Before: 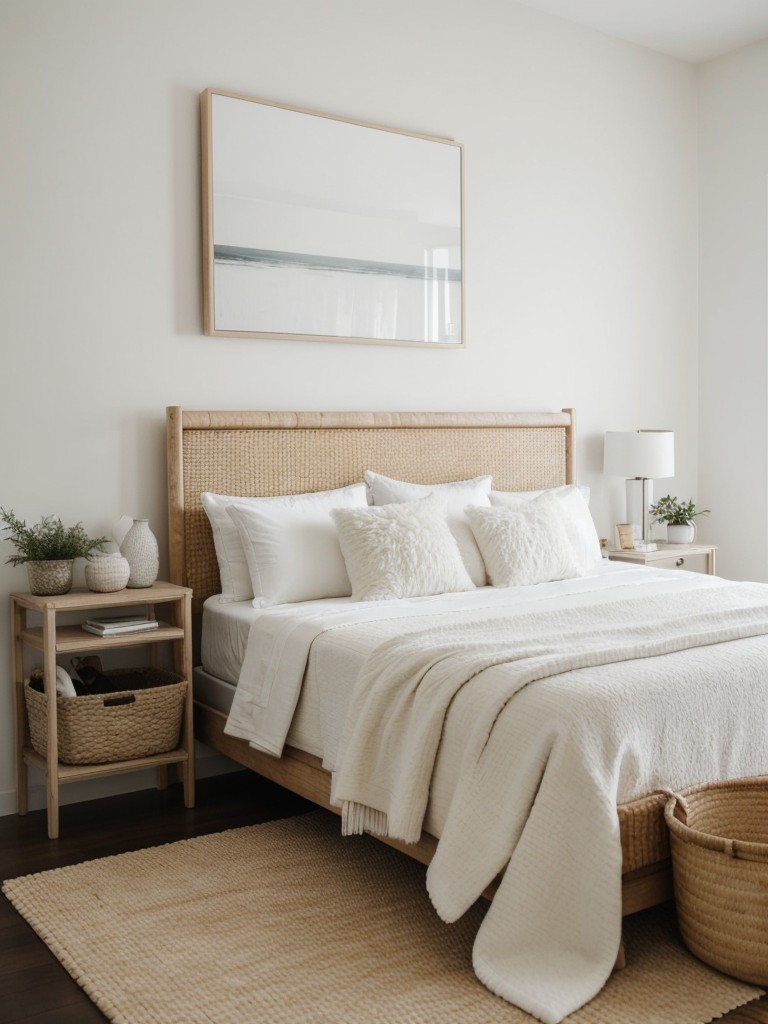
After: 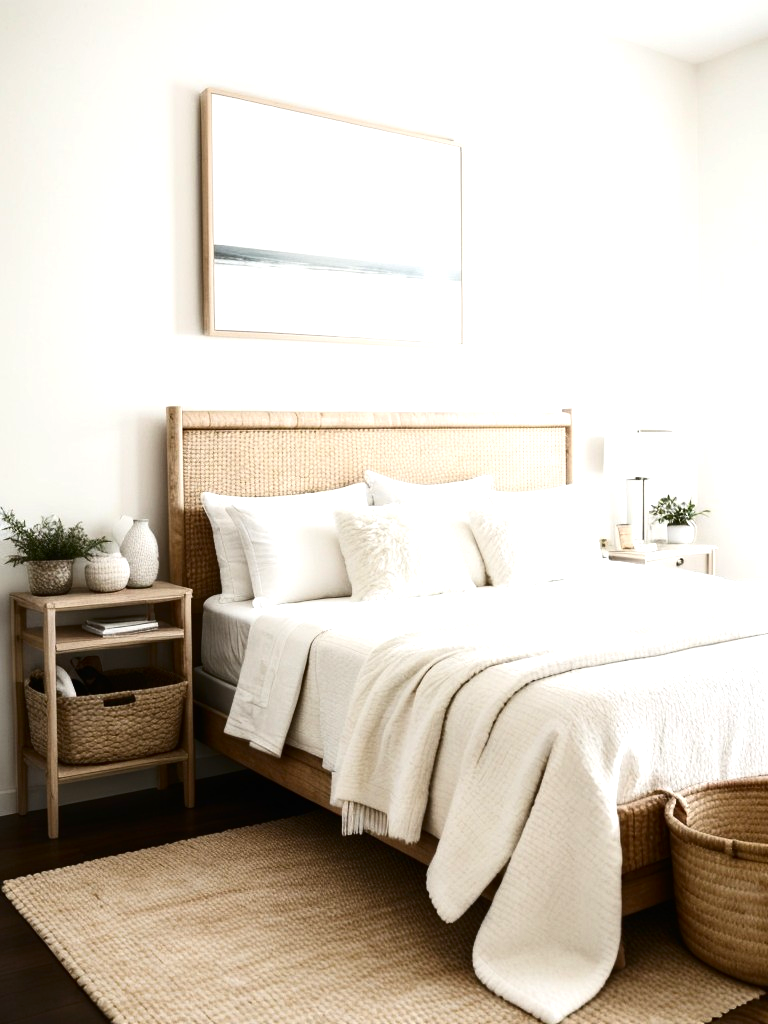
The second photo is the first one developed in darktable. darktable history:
contrast brightness saturation: contrast 0.28
levels: levels [0, 0.43, 0.859]
